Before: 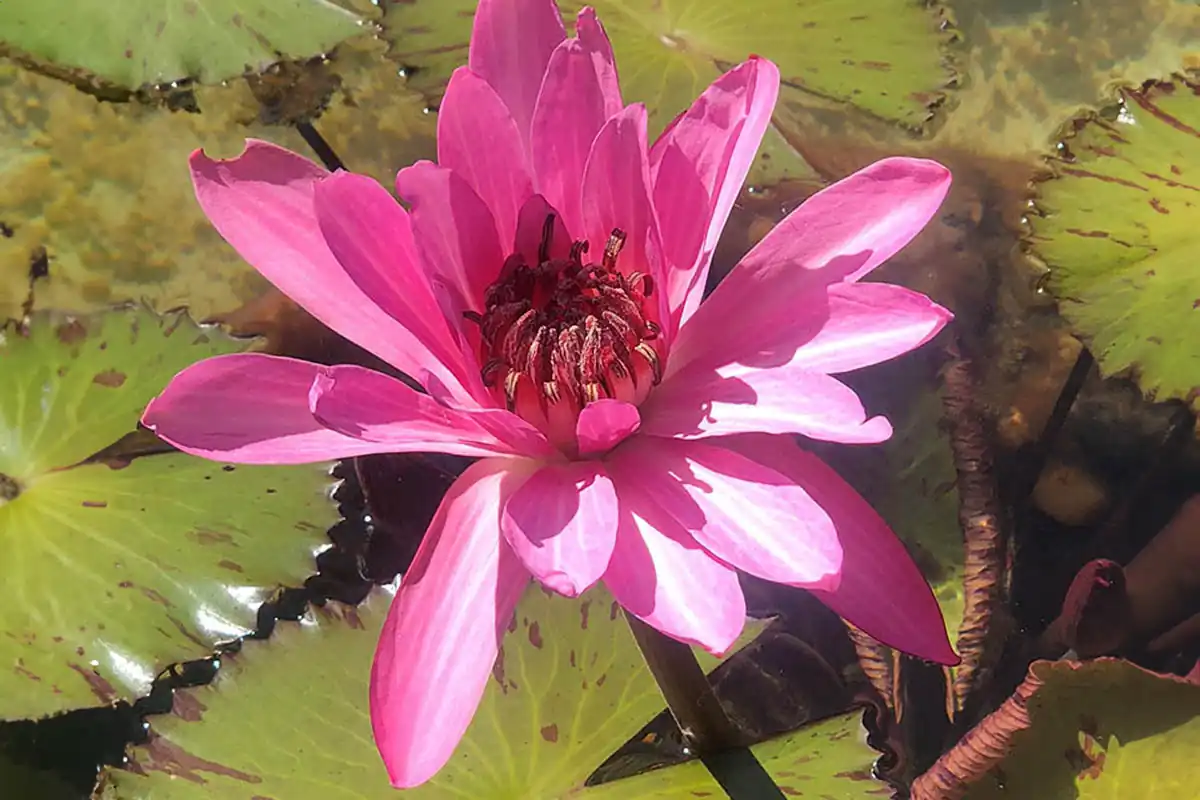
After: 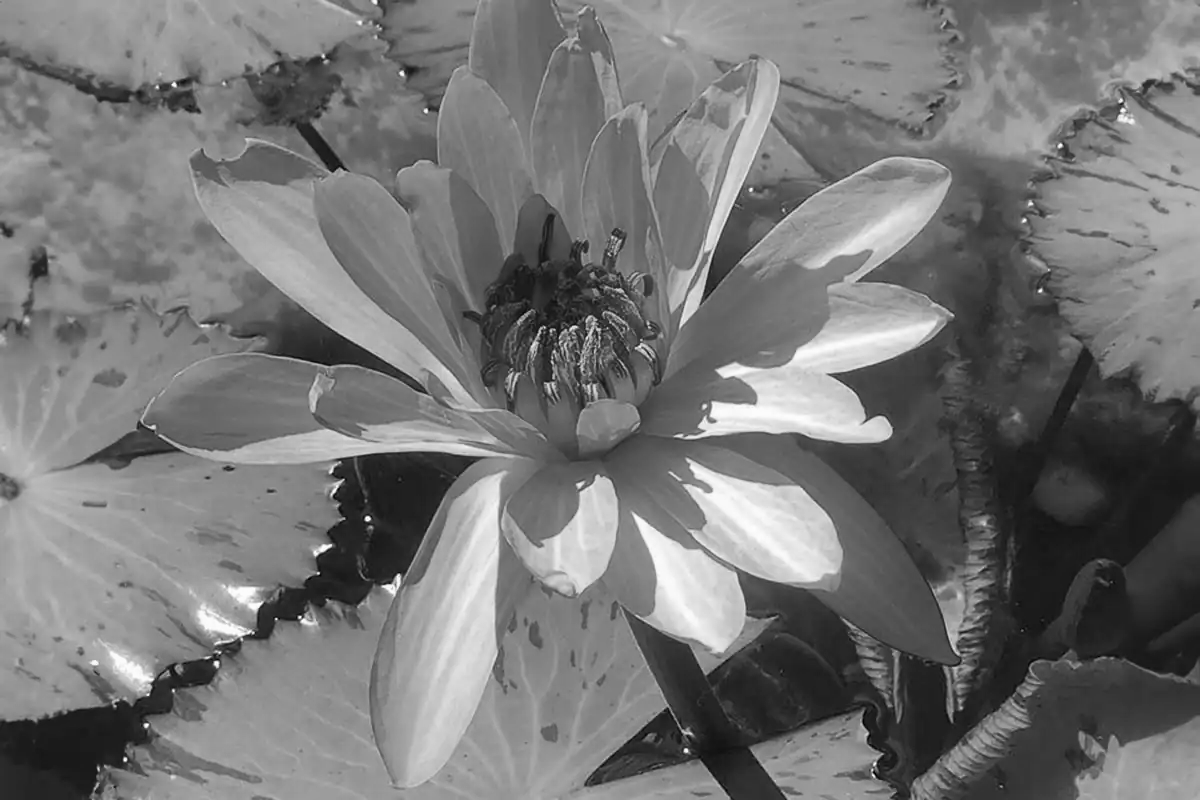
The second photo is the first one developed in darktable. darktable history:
monochrome: on, module defaults
color correction: highlights a* 15, highlights b* 31.55
